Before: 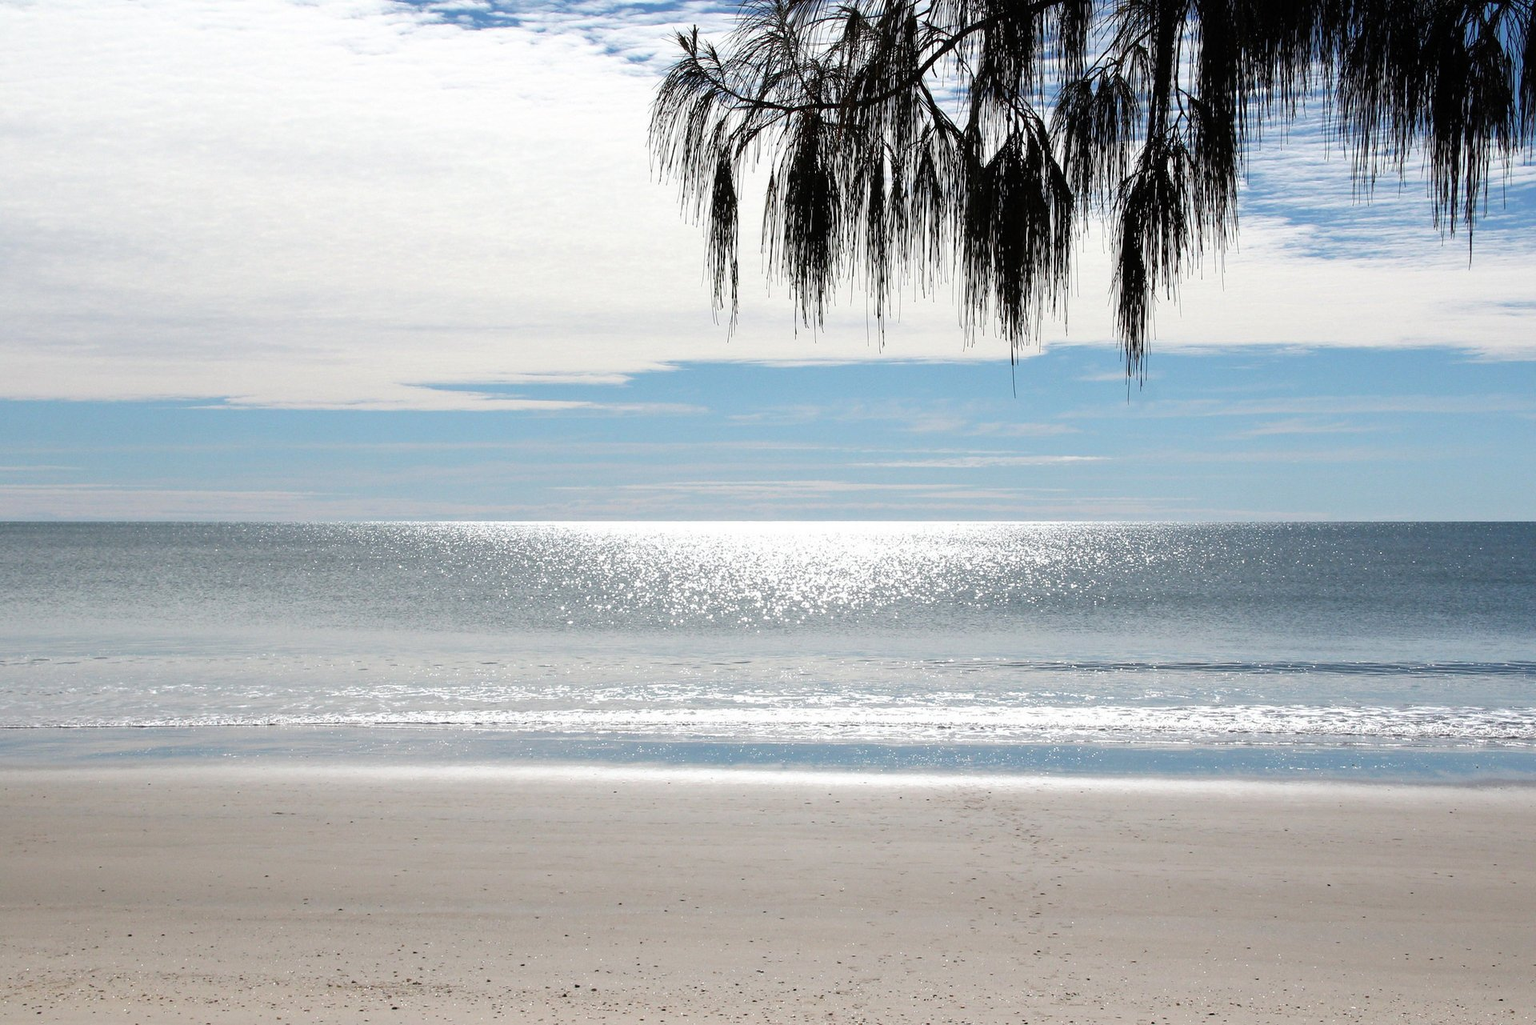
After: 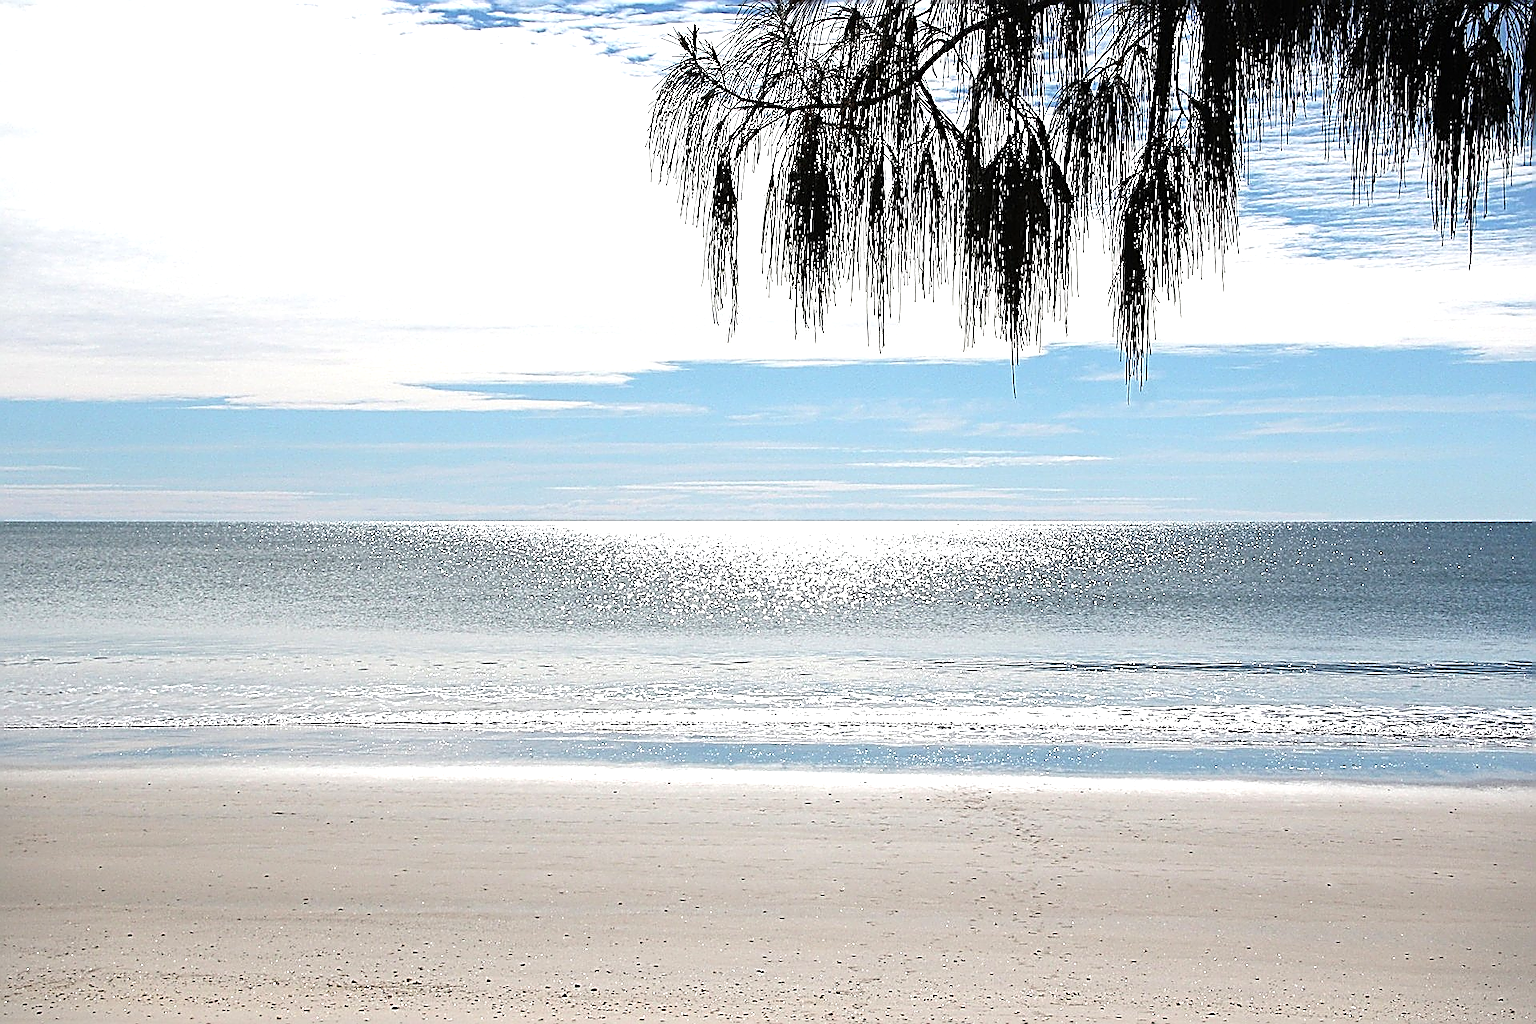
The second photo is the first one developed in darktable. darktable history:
sharpen: amount 1.986
exposure: black level correction 0, exposure 0.5 EV, compensate highlight preservation false
vignetting: fall-off start 100.99%
